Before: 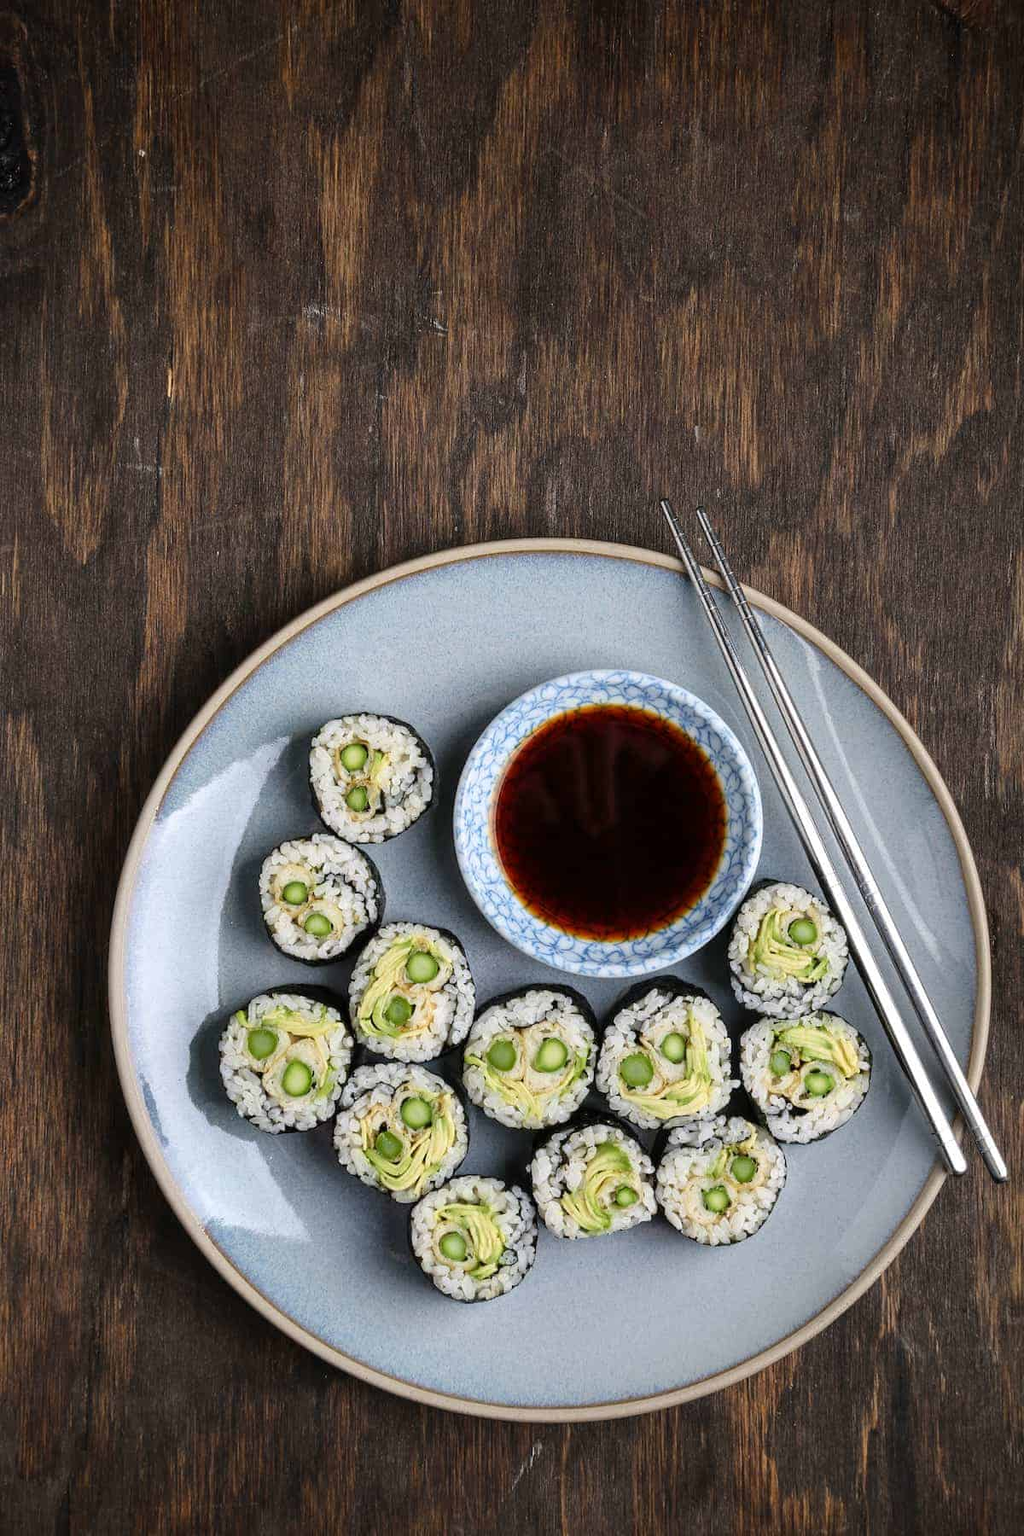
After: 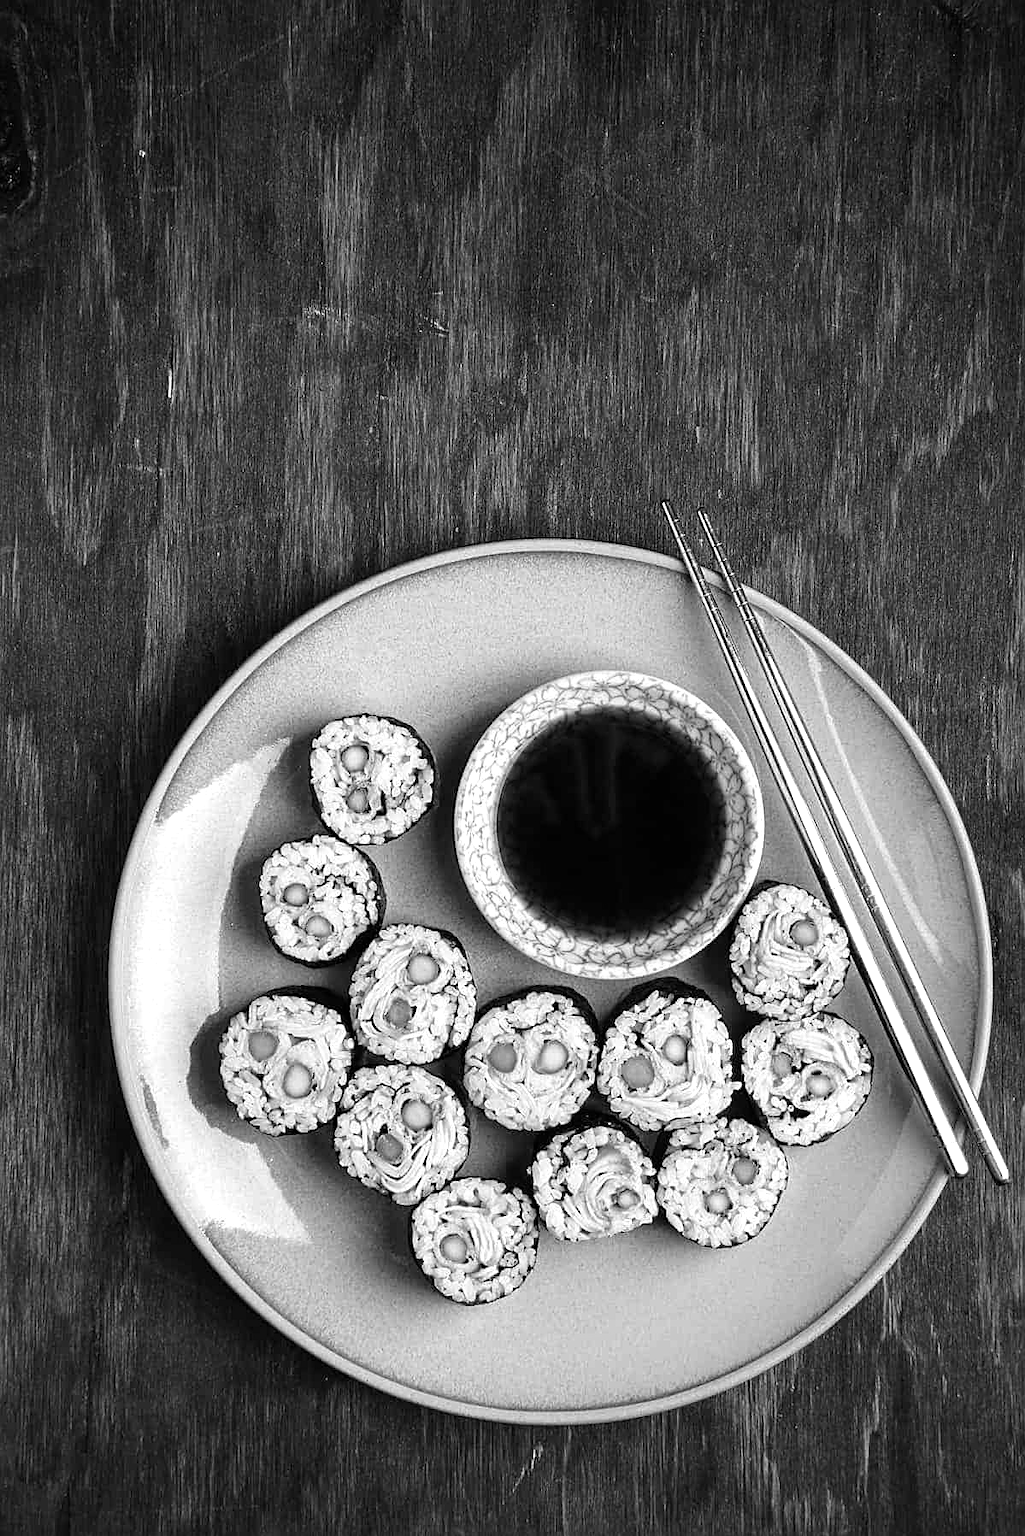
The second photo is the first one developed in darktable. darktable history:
crop: top 0.05%, bottom 0.098%
tone equalizer: -7 EV 0.13 EV, smoothing diameter 25%, edges refinement/feathering 10, preserve details guided filter
monochrome: a 1.94, b -0.638
sharpen: on, module defaults
levels: levels [0, 0.48, 0.961]
shadows and highlights: radius 93.07, shadows -14.46, white point adjustment 0.23, highlights 31.48, compress 48.23%, highlights color adjustment 52.79%, soften with gaussian
color balance: lift [1, 1.001, 0.999, 1.001], gamma [1, 1.004, 1.007, 0.993], gain [1, 0.991, 0.987, 1.013], contrast 7.5%, contrast fulcrum 10%, output saturation 115%
